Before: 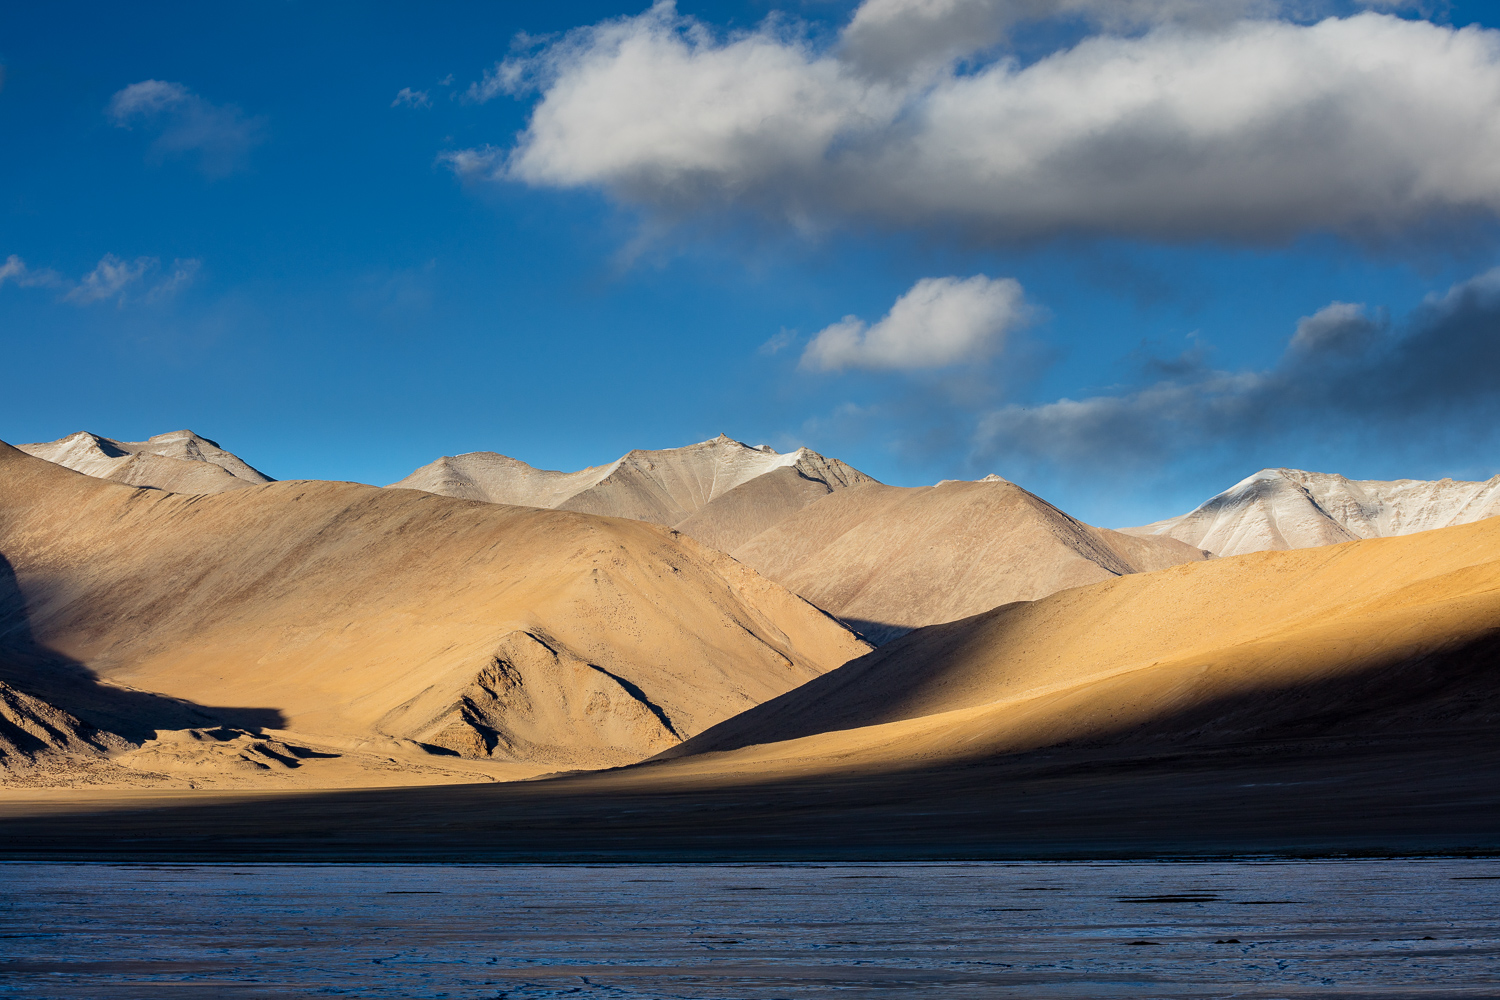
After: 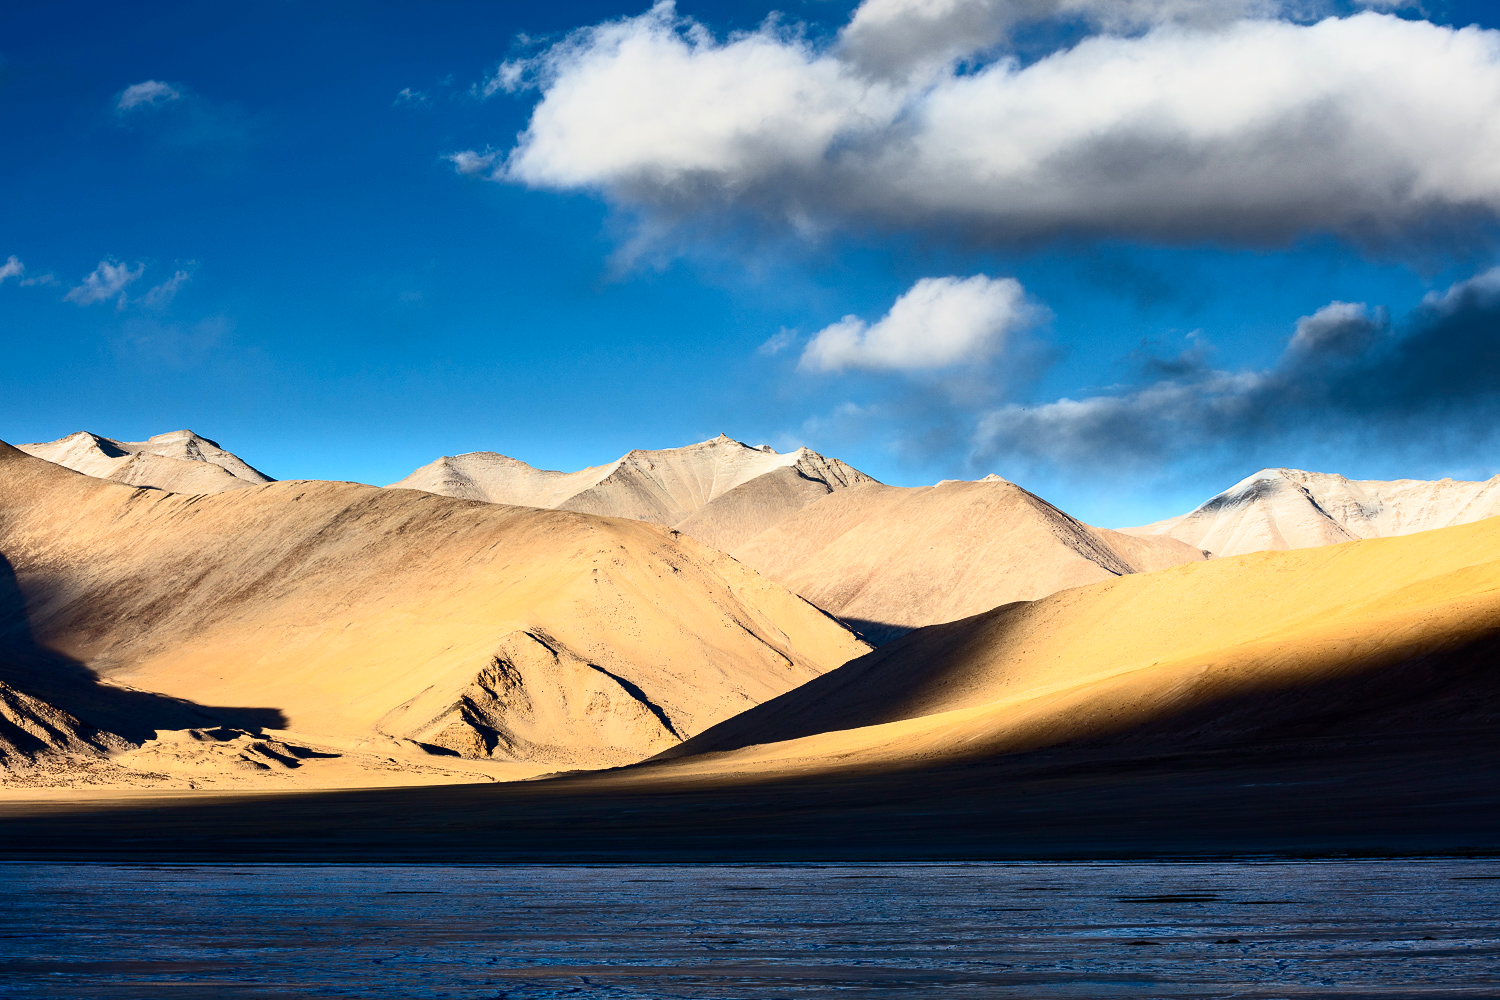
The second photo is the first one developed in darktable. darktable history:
contrast brightness saturation: contrast 0.401, brightness 0.114, saturation 0.21
